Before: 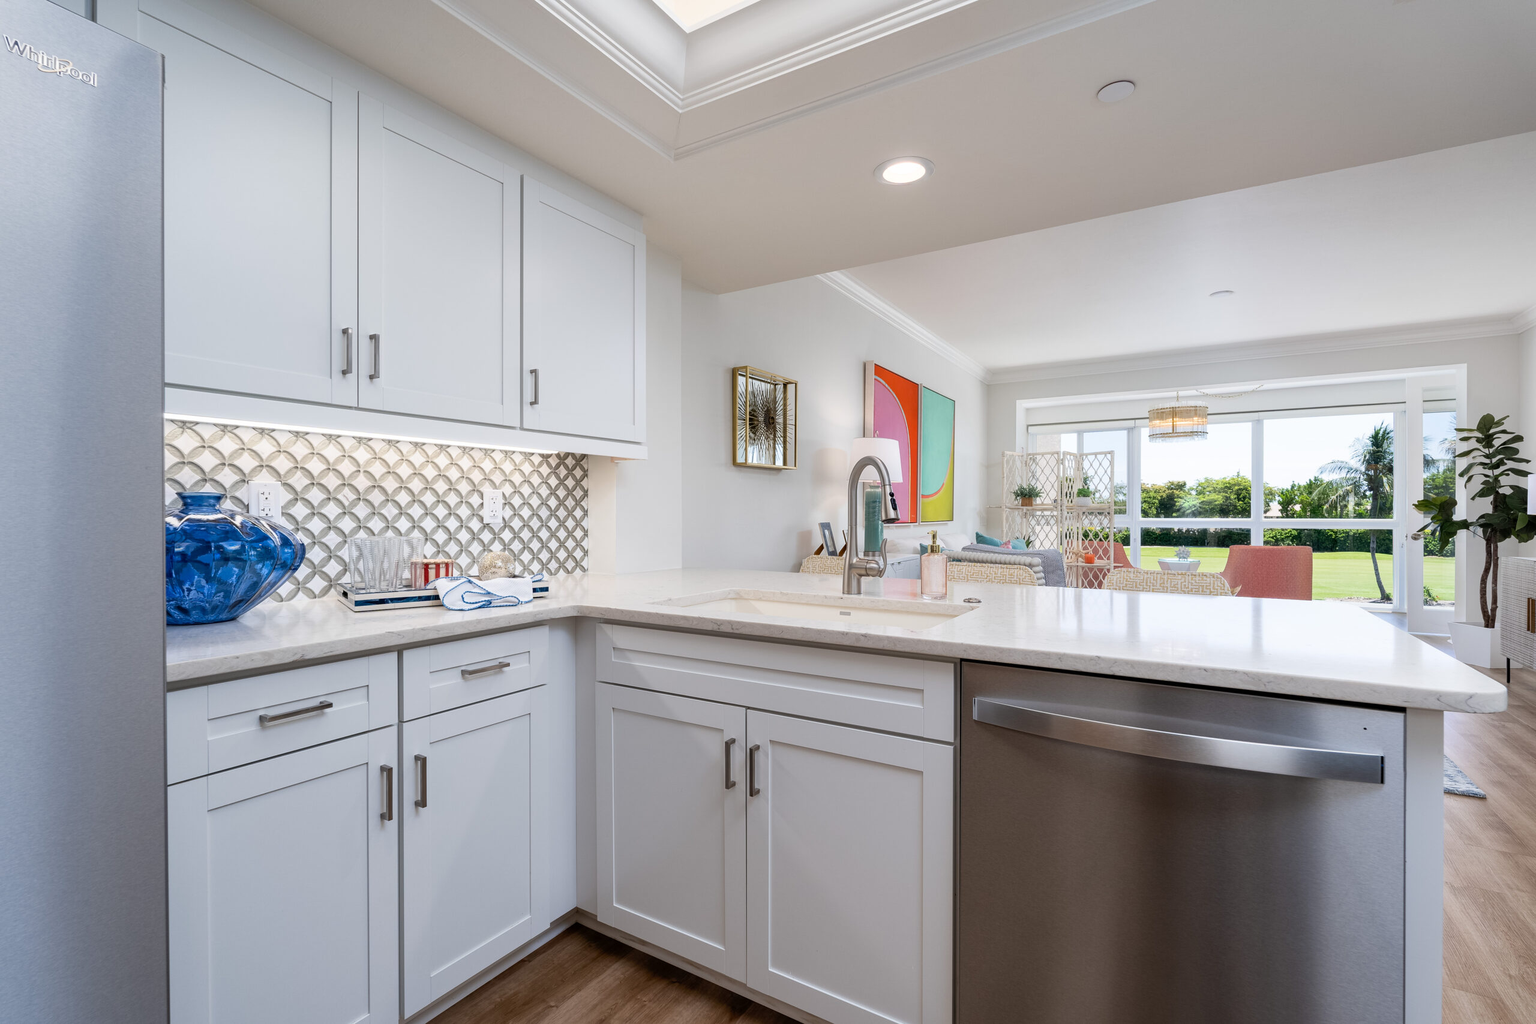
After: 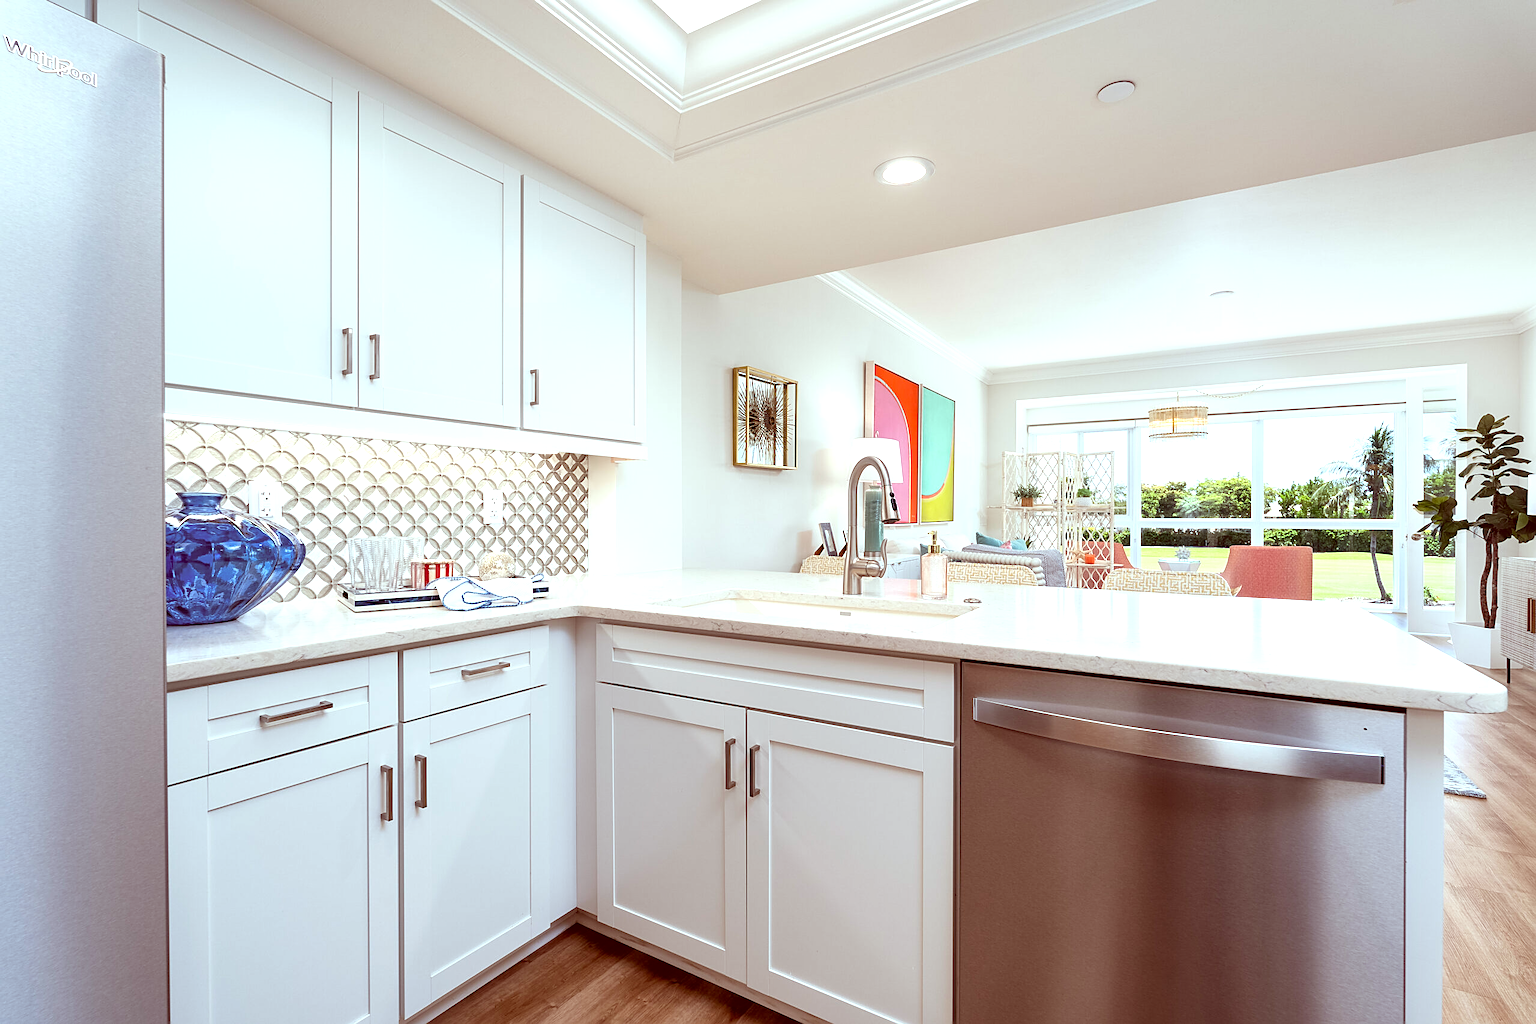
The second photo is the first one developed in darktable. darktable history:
color correction: highlights a* -7.03, highlights b* -0.198, shadows a* 20.84, shadows b* 11.93
exposure: black level correction 0, exposure 0.703 EV, compensate exposure bias true, compensate highlight preservation false
sharpen: on, module defaults
